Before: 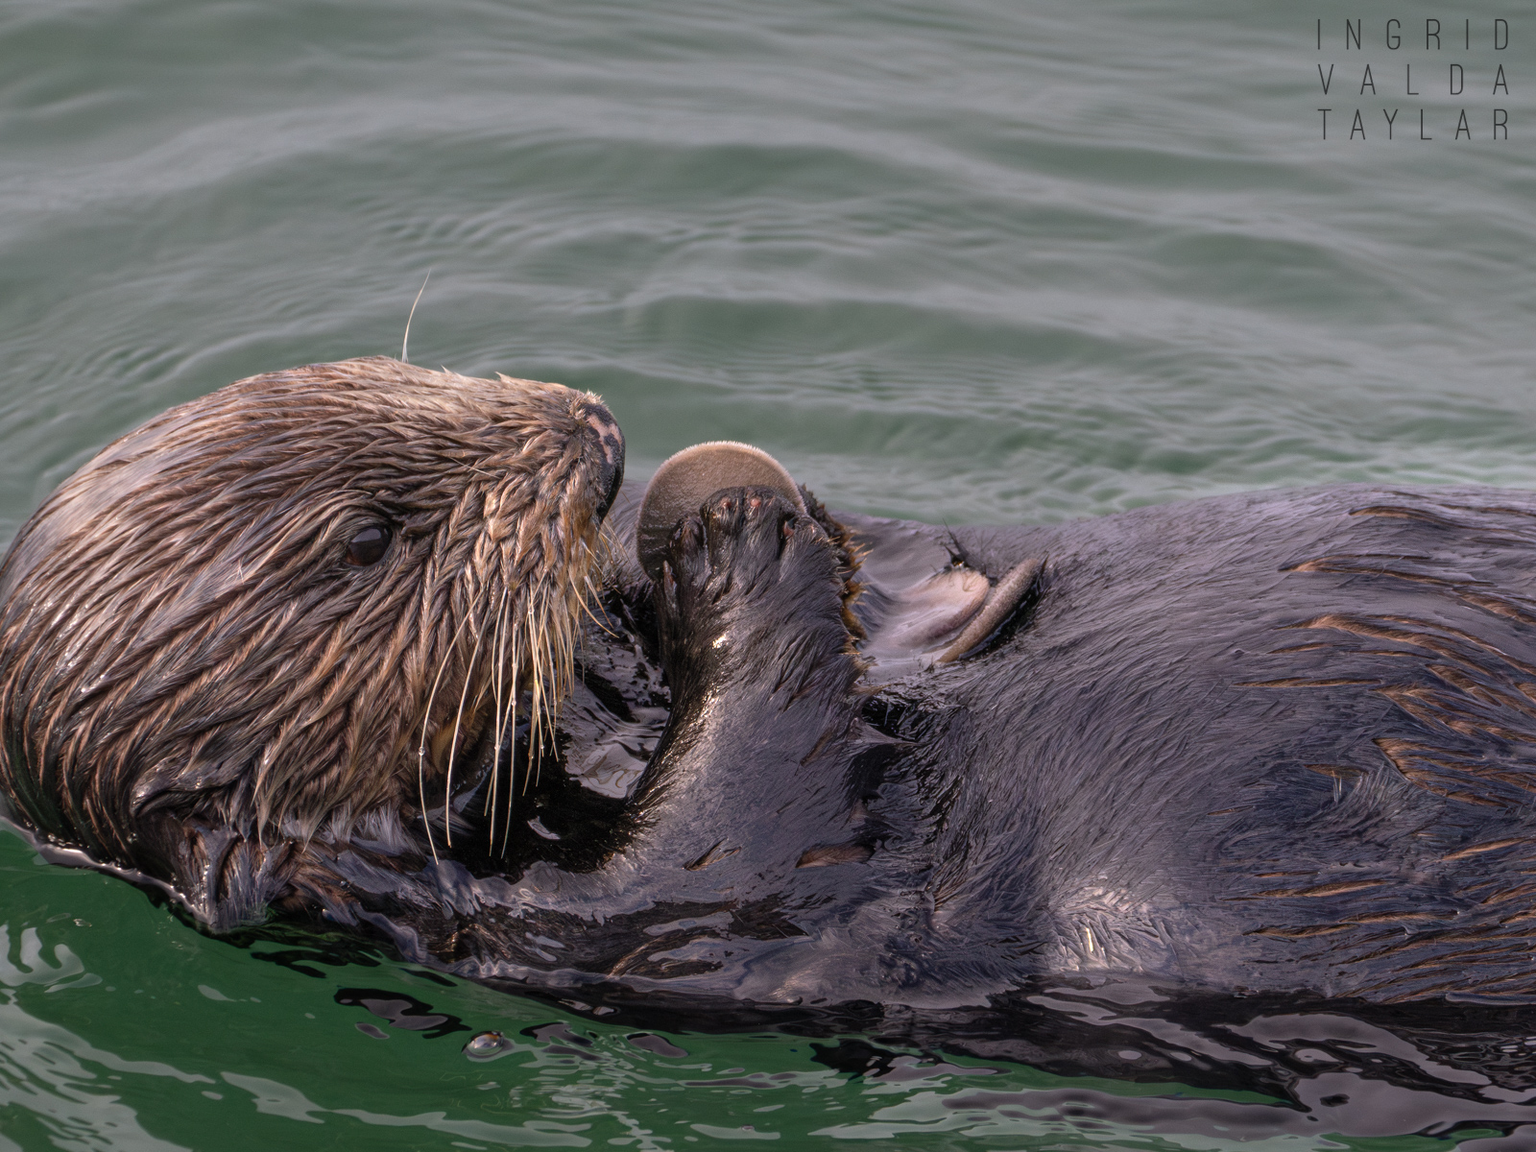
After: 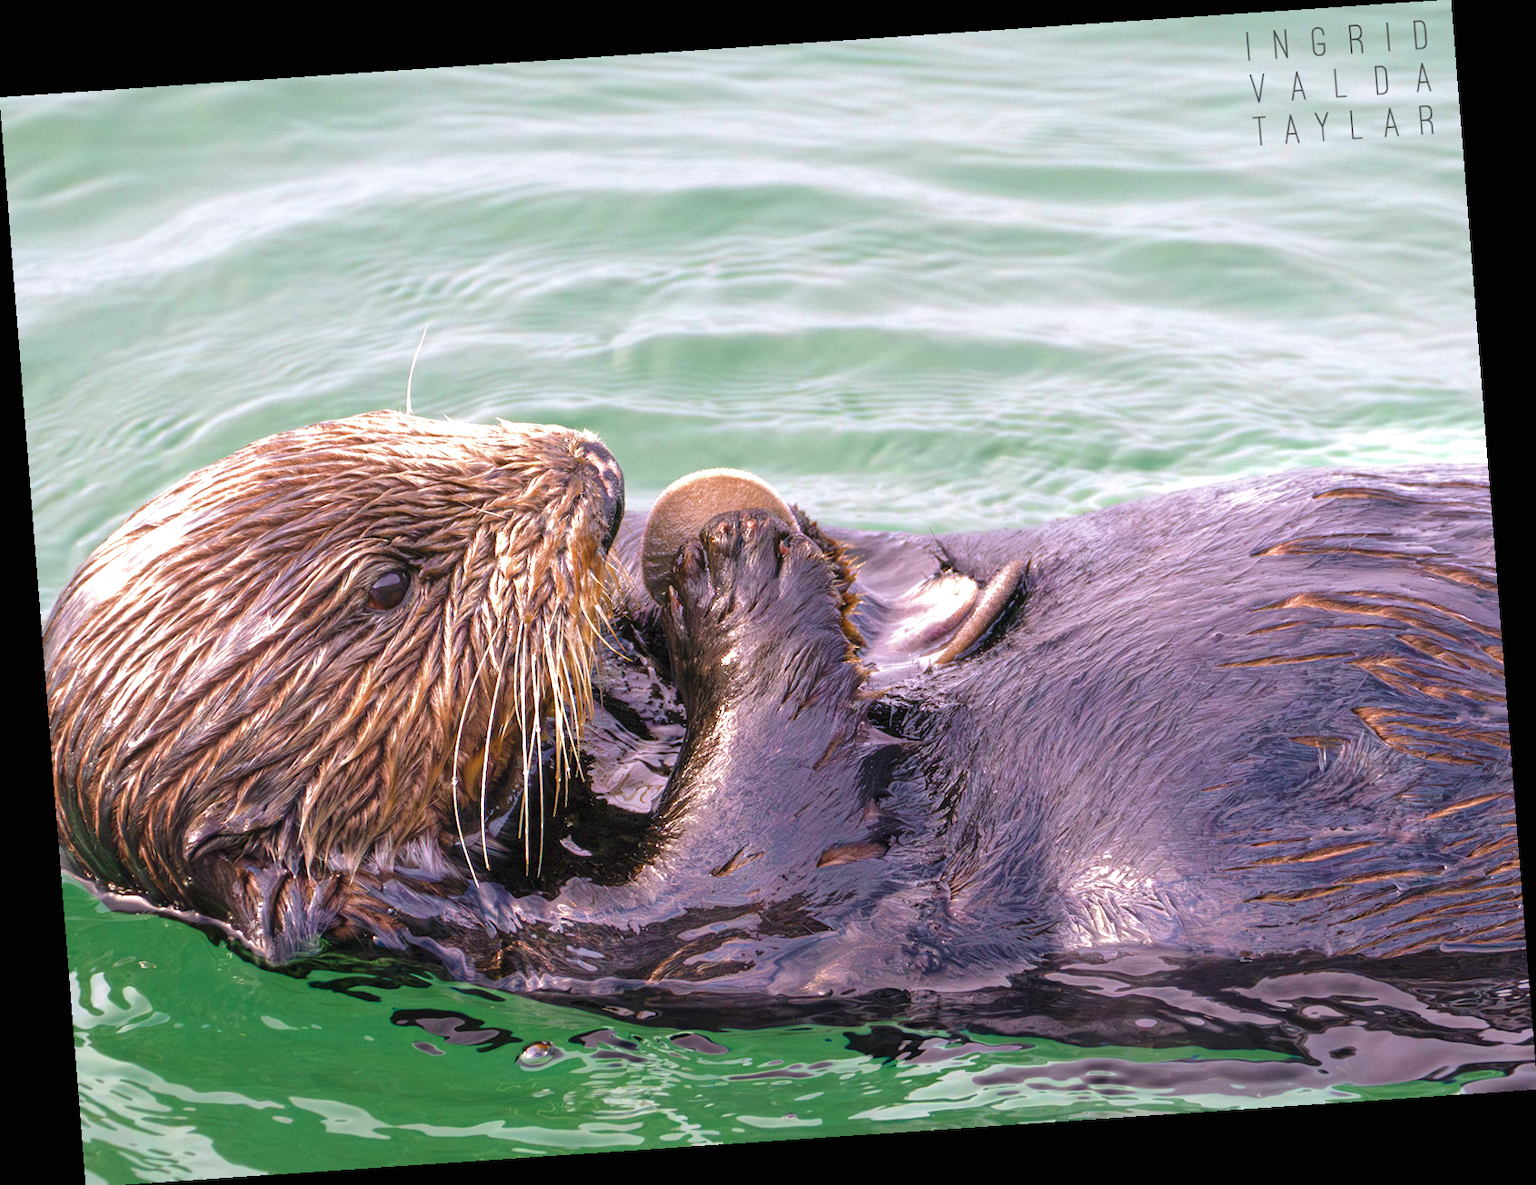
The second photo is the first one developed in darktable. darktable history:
velvia: strength 45%
color zones: curves: ch0 [(0.11, 0.396) (0.195, 0.36) (0.25, 0.5) (0.303, 0.412) (0.357, 0.544) (0.75, 0.5) (0.967, 0.328)]; ch1 [(0, 0.468) (0.112, 0.512) (0.202, 0.6) (0.25, 0.5) (0.307, 0.352) (0.357, 0.544) (0.75, 0.5) (0.963, 0.524)]
rotate and perspective: rotation -4.2°, shear 0.006, automatic cropping off
exposure: black level correction 0, exposure 1.55 EV, compensate exposure bias true, compensate highlight preservation false
